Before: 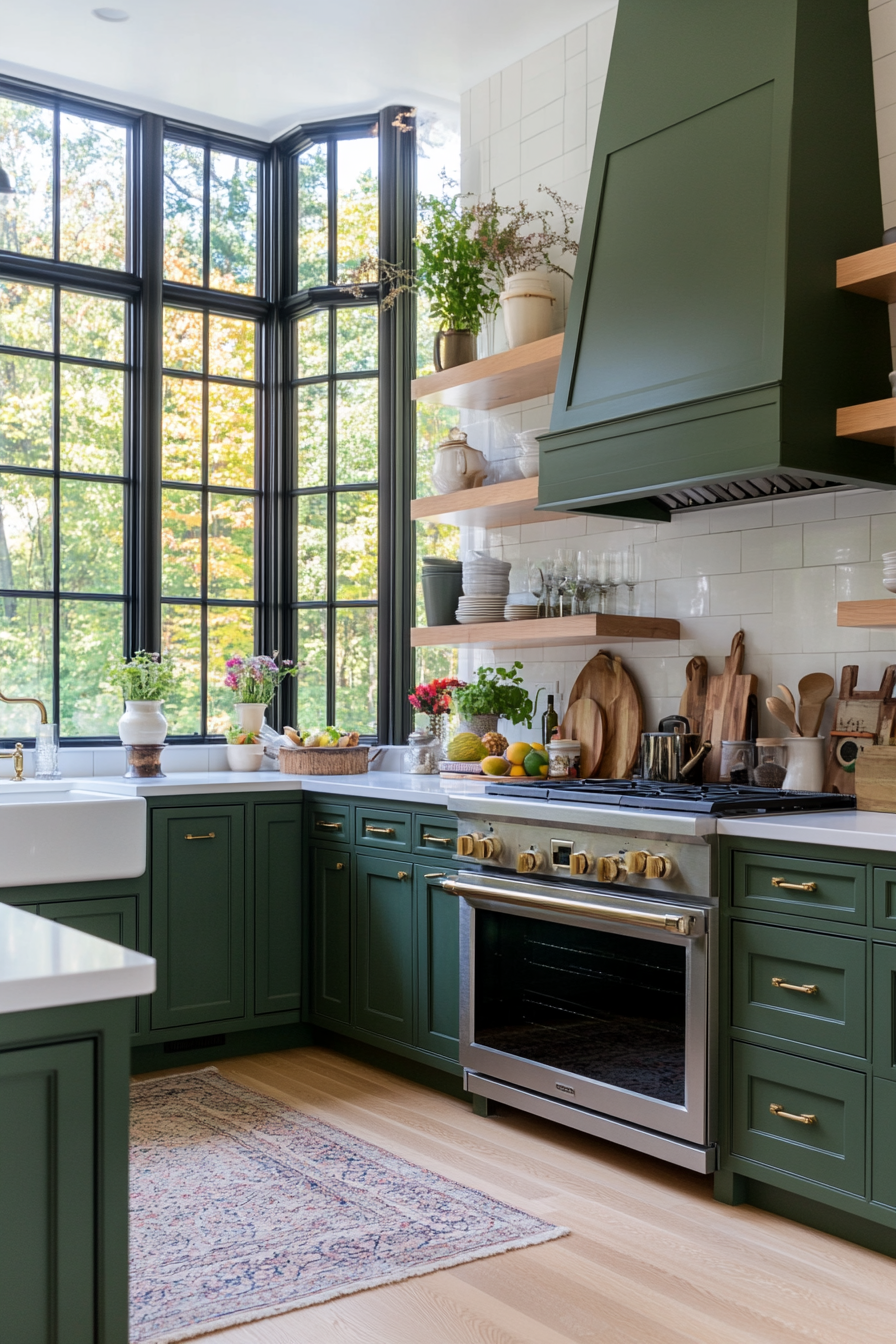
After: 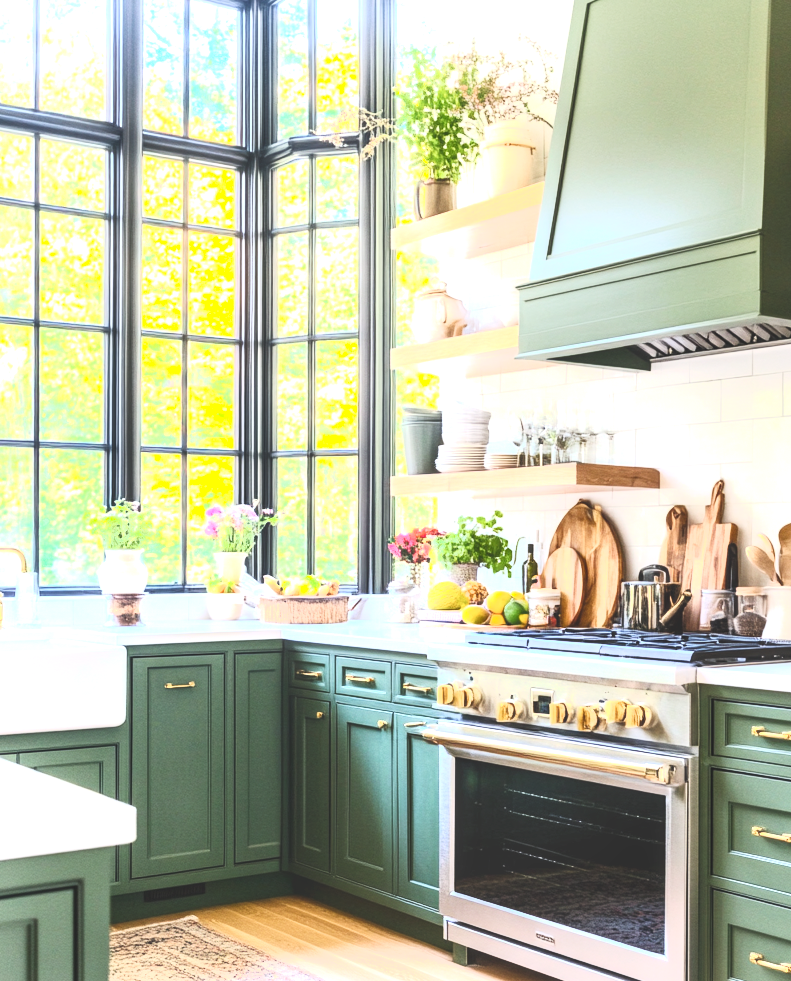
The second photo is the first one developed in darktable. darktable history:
color balance rgb: highlights gain › chroma 0.102%, highlights gain › hue 331.4°, global offset › luminance 1.518%, perceptual saturation grading › global saturation 20%, perceptual saturation grading › highlights -25.809%, perceptual saturation grading › shadows 24.347%, global vibrance 24.991%, contrast 20.541%
local contrast: on, module defaults
contrast brightness saturation: contrast 0.388, brightness 0.542
exposure: exposure 1.141 EV, compensate highlight preservation false
crop and rotate: left 2.334%, top 11.269%, right 9.304%, bottom 15.719%
base curve: curves: ch0 [(0, 0) (0.235, 0.266) (0.503, 0.496) (0.786, 0.72) (1, 1)], preserve colors none
